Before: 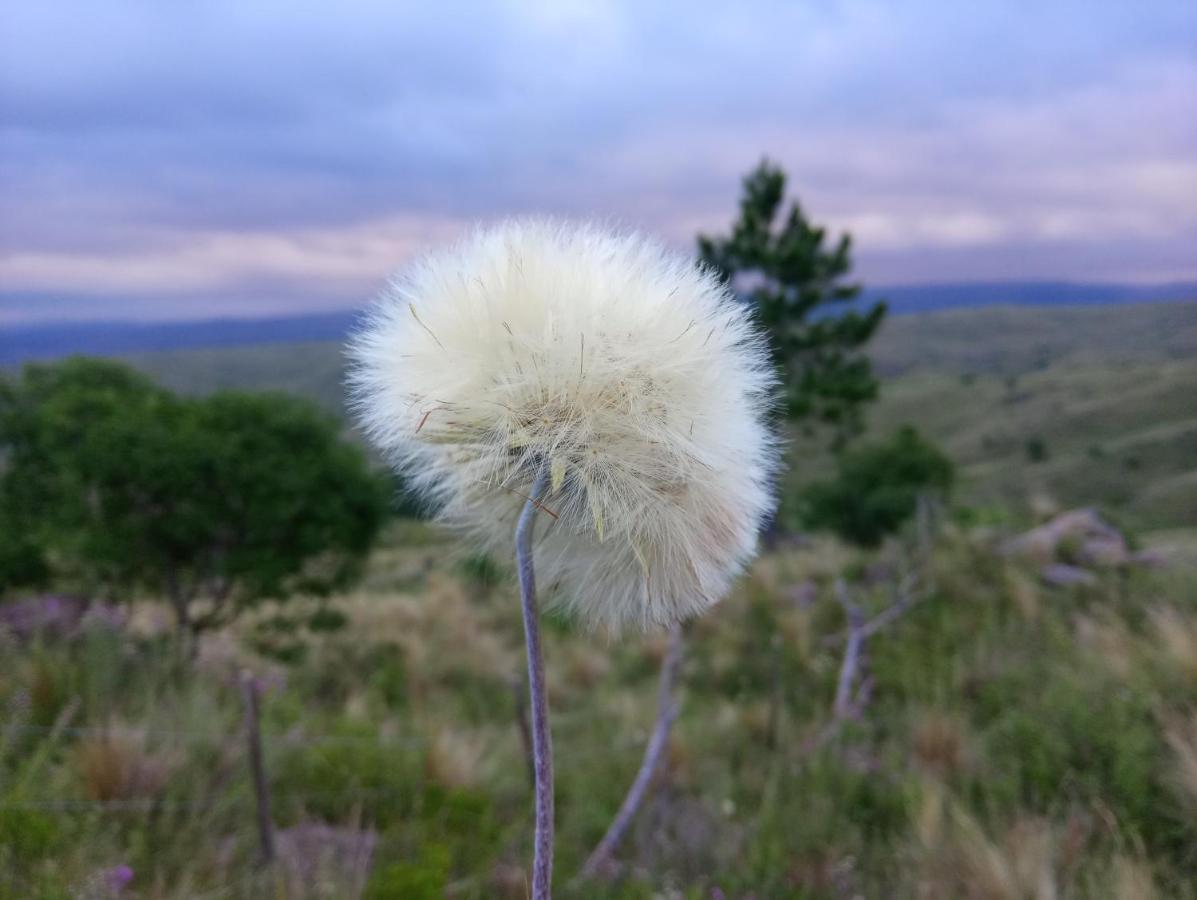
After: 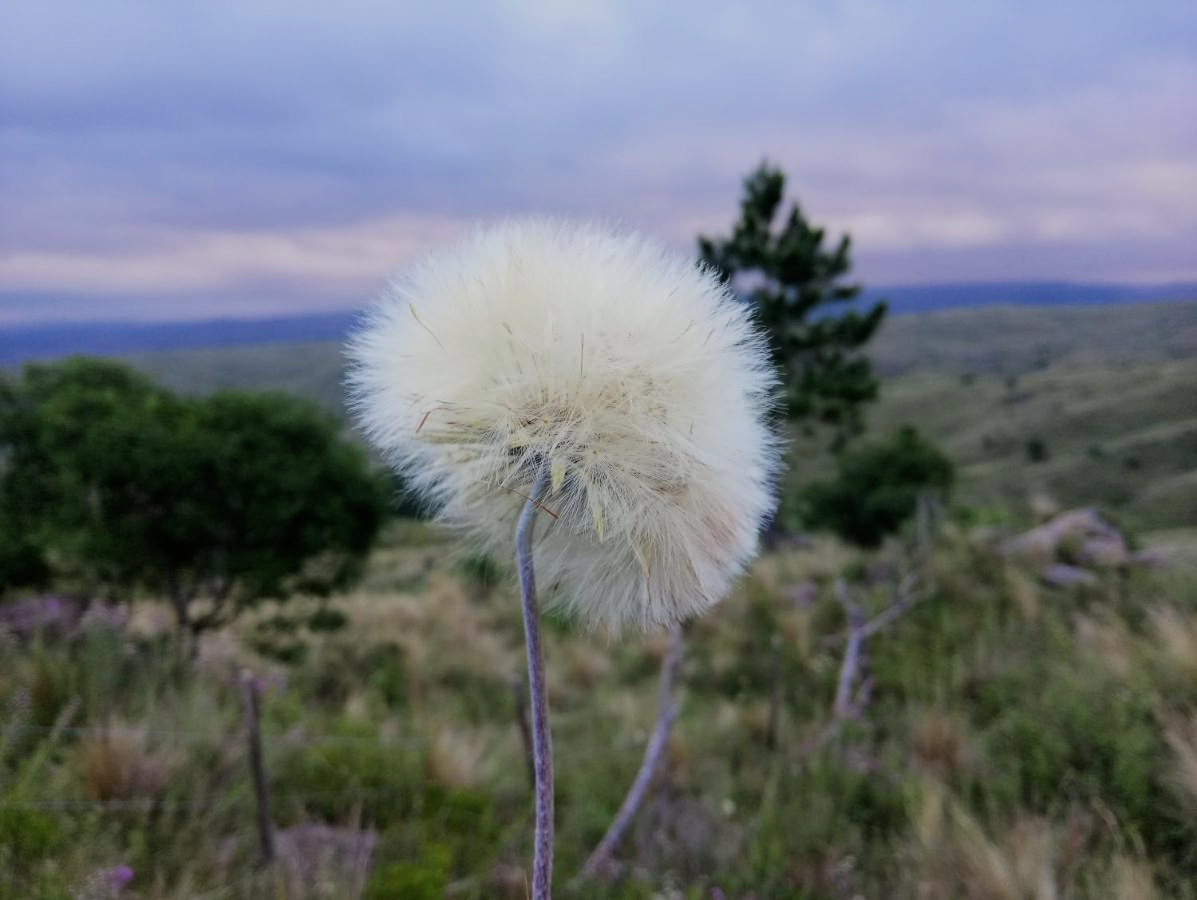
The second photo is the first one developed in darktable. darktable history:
filmic rgb: black relative exposure -7.65 EV, white relative exposure 4.56 EV, threshold 2.99 EV, hardness 3.61, contrast 1.115, iterations of high-quality reconstruction 0, enable highlight reconstruction true
